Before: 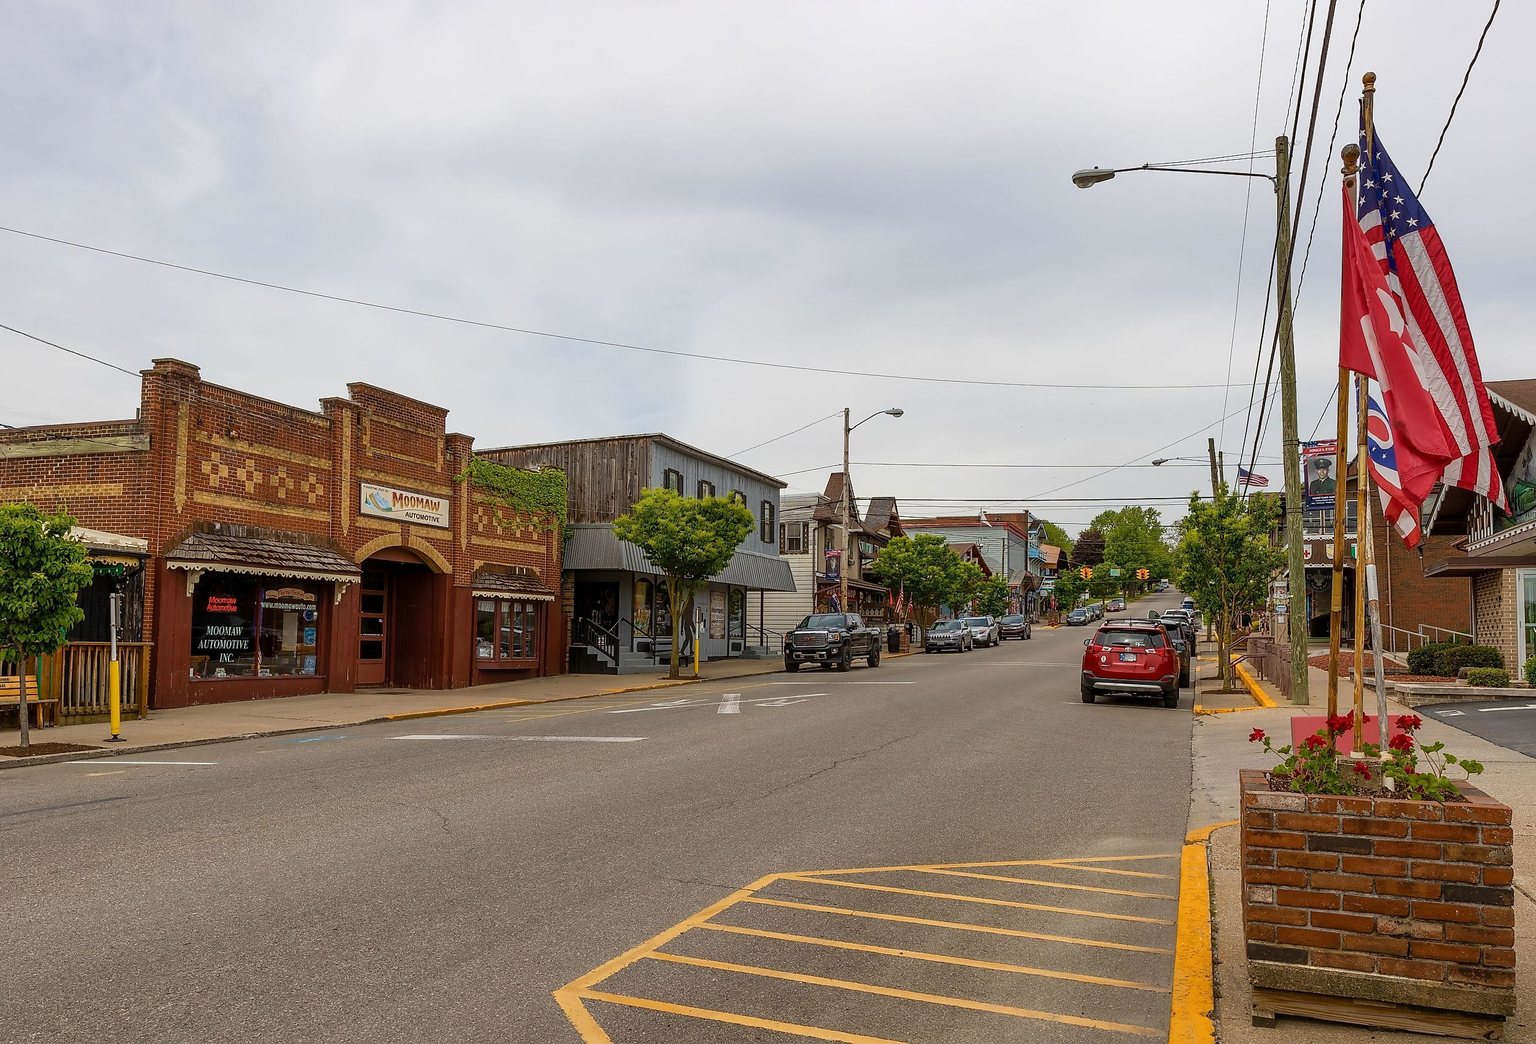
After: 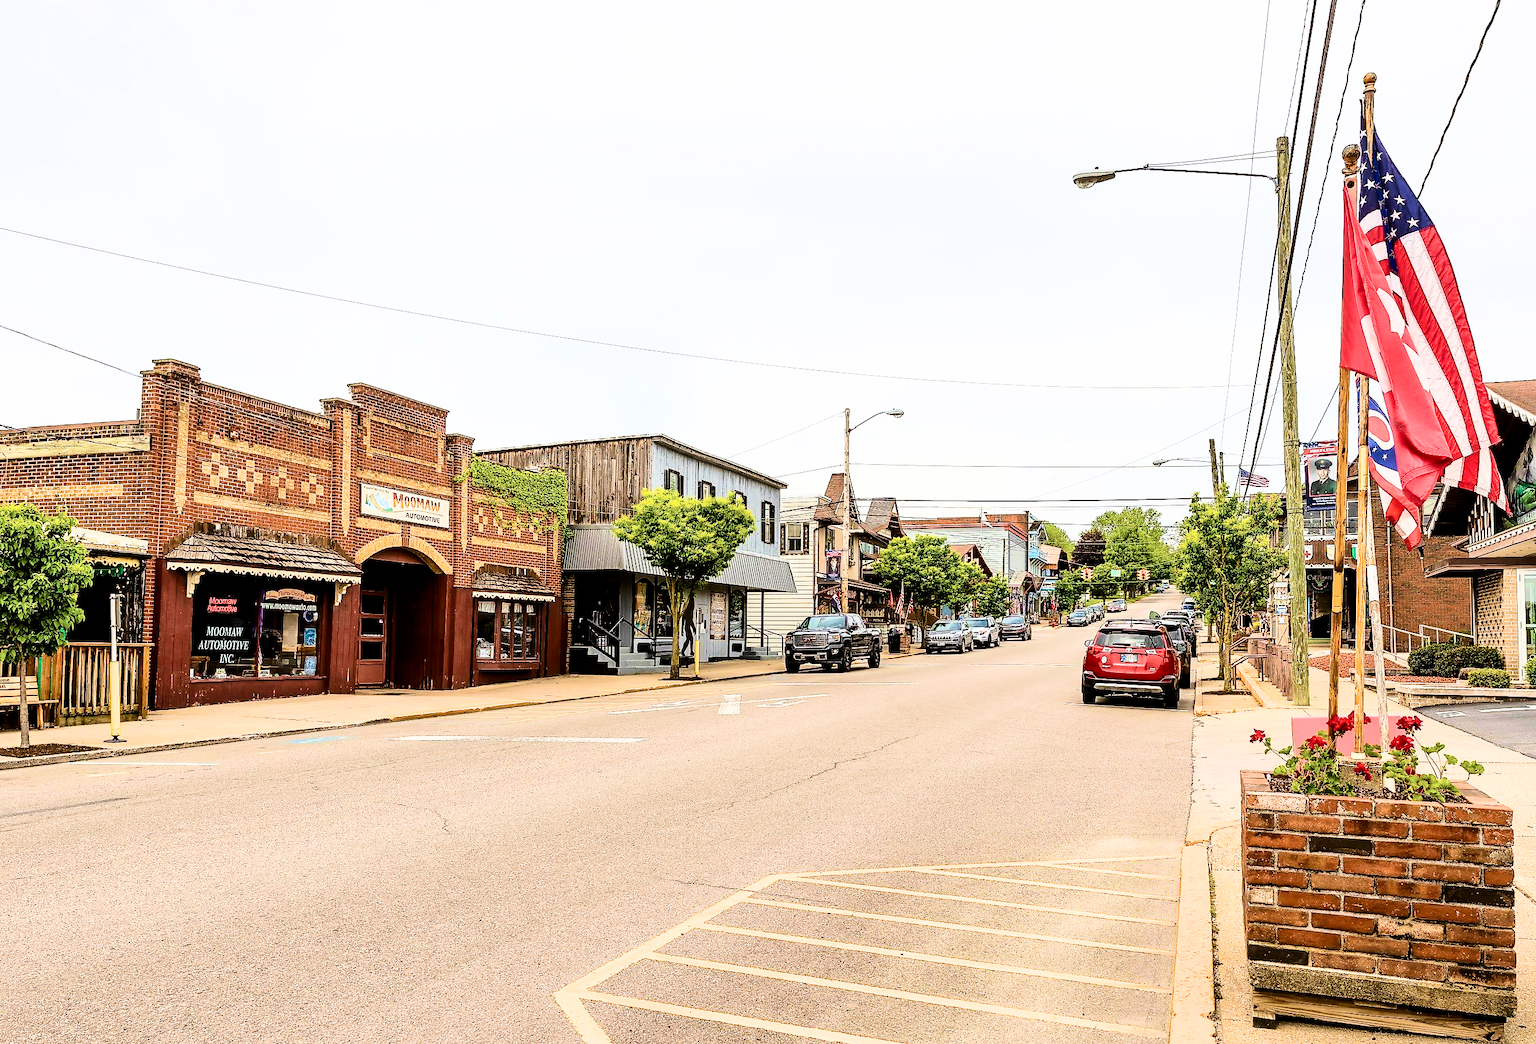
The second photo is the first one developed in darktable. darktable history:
tone equalizer: edges refinement/feathering 500, mask exposure compensation -1.57 EV, preserve details no
exposure: black level correction 0, exposure 1.469 EV, compensate highlight preservation false
contrast brightness saturation: contrast 0.275
velvia: strength 44.56%
filmic rgb: black relative exposure -5.14 EV, white relative exposure 3.95 EV, hardness 2.88, contrast 1.494
